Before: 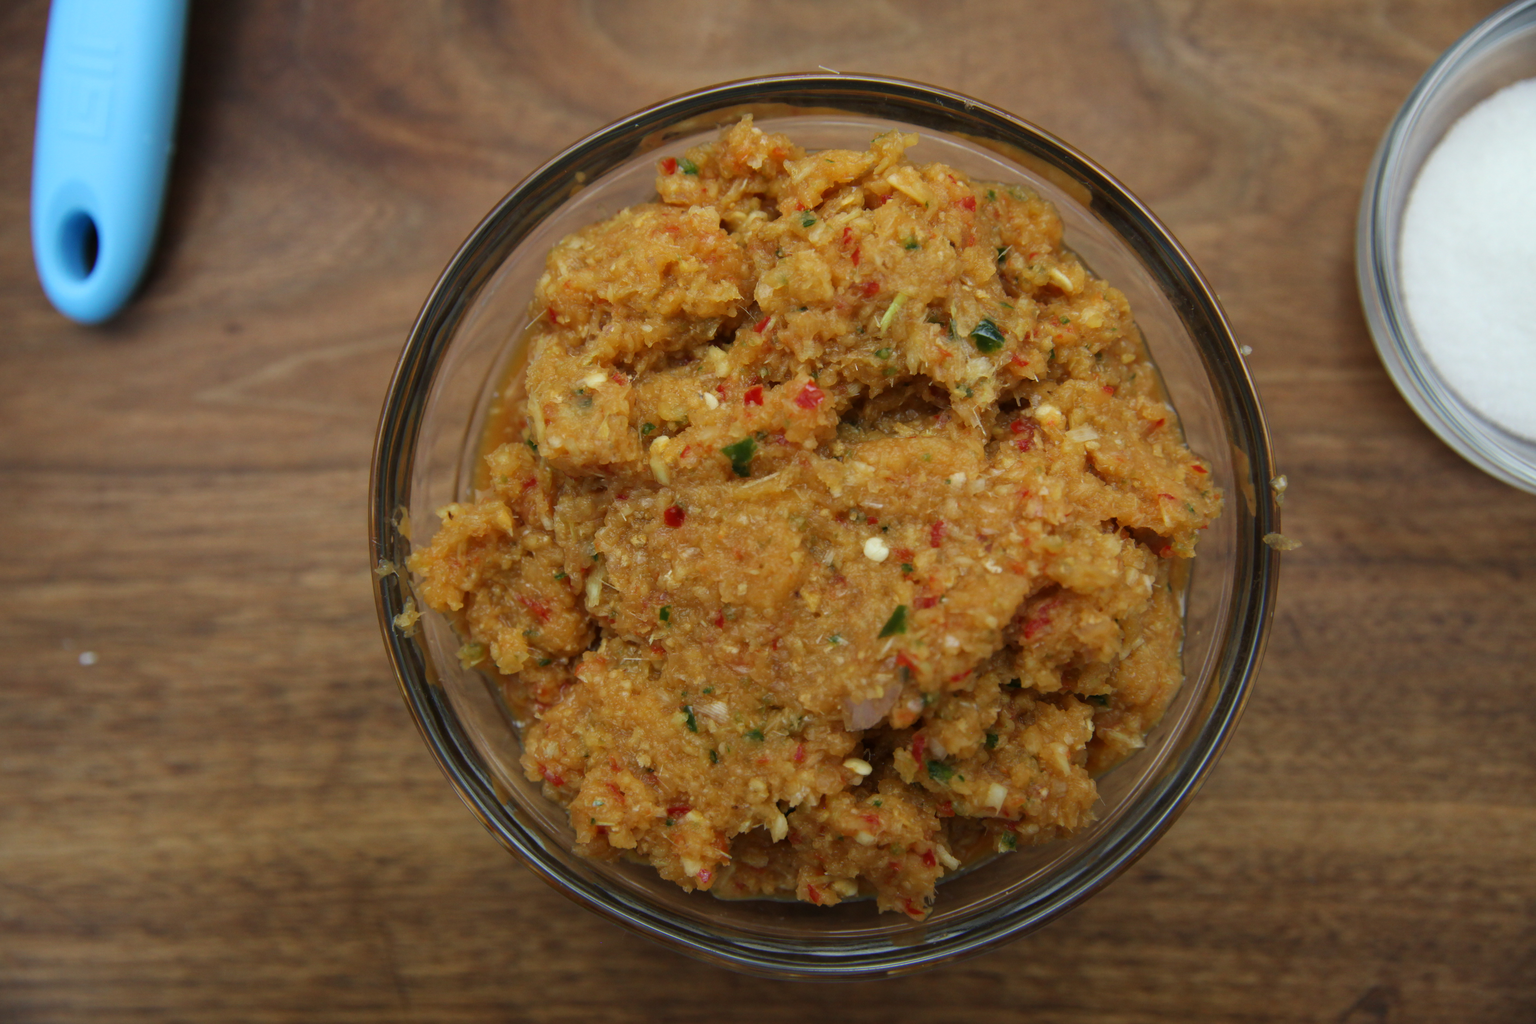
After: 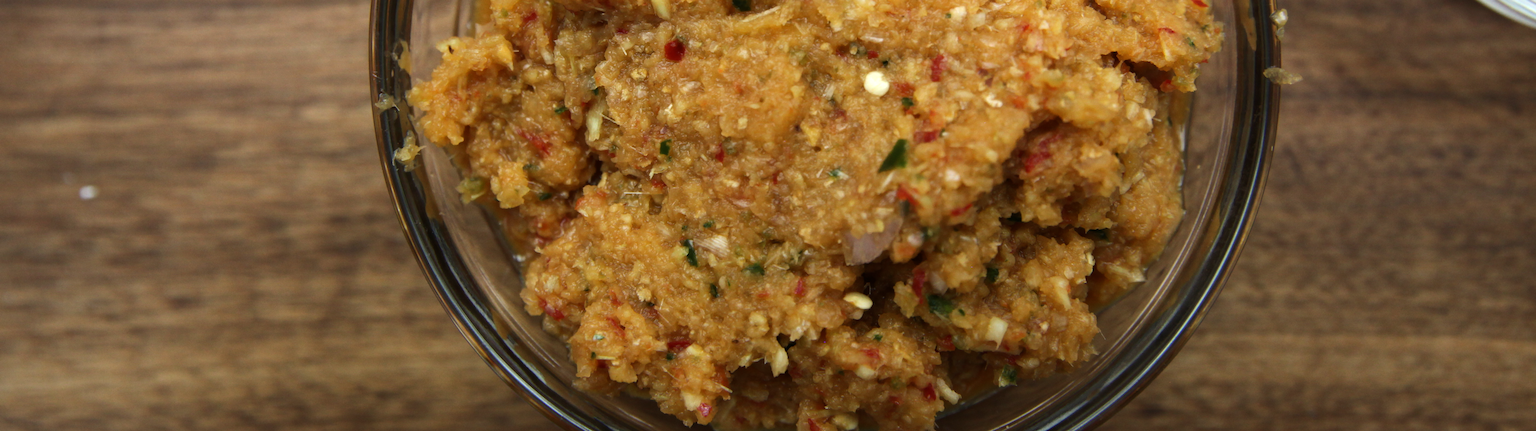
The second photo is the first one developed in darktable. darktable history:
tone equalizer: -8 EV -0.75 EV, -7 EV -0.7 EV, -6 EV -0.6 EV, -5 EV -0.4 EV, -3 EV 0.4 EV, -2 EV 0.6 EV, -1 EV 0.7 EV, +0 EV 0.75 EV, edges refinement/feathering 500, mask exposure compensation -1.57 EV, preserve details no
crop: top 45.551%, bottom 12.262%
